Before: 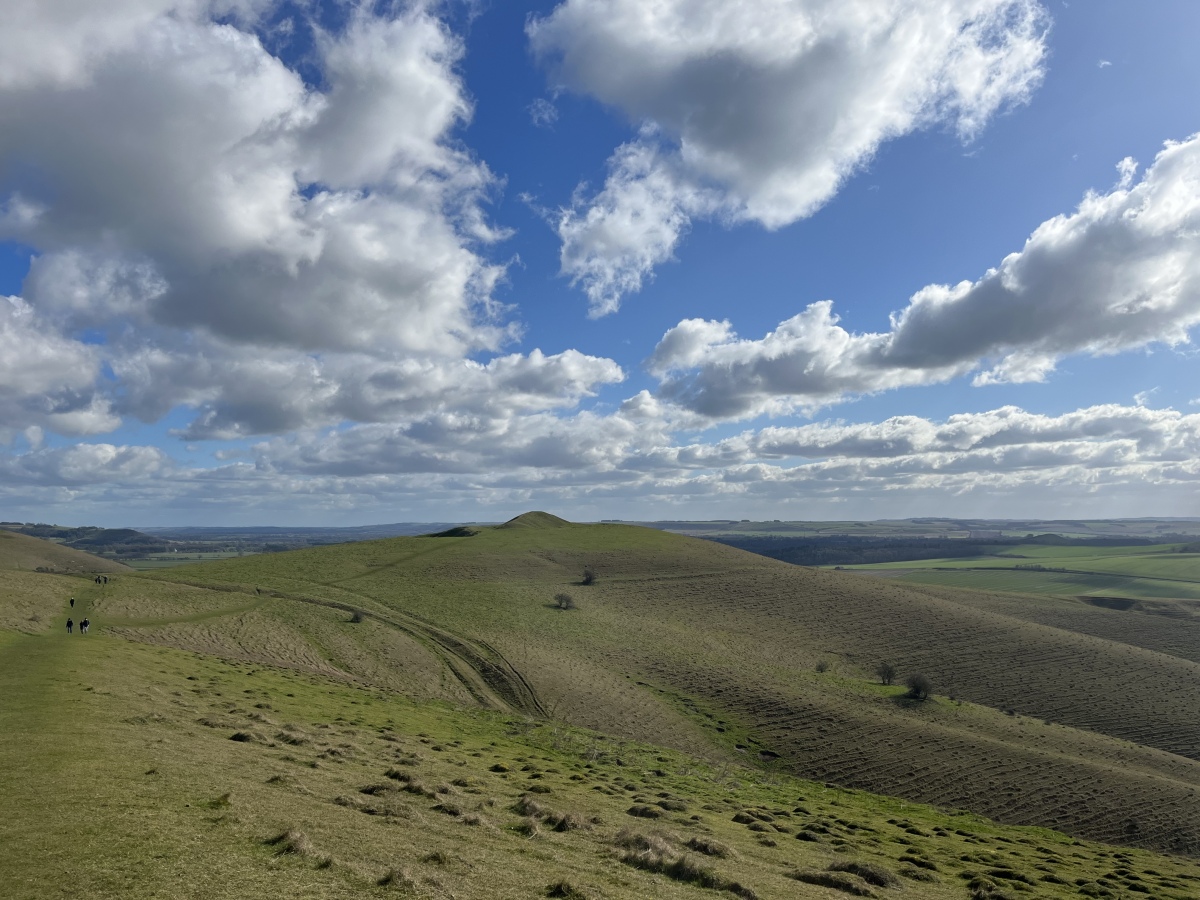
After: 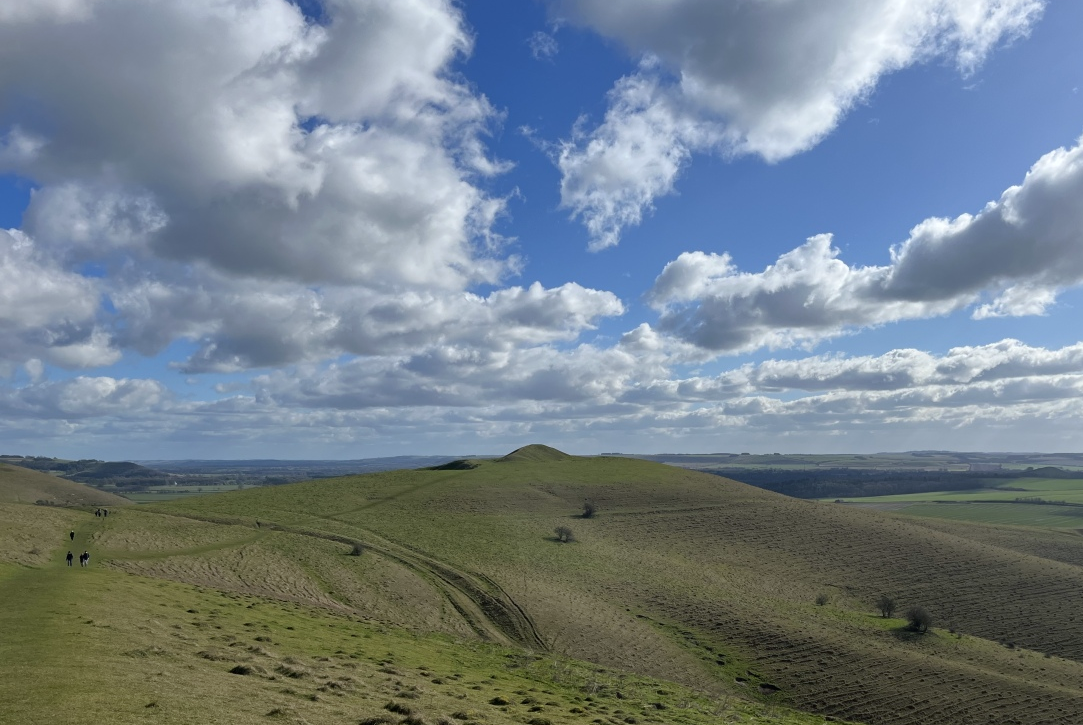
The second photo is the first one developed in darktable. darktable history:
crop: top 7.49%, right 9.717%, bottom 11.943%
white balance: red 0.988, blue 1.017
